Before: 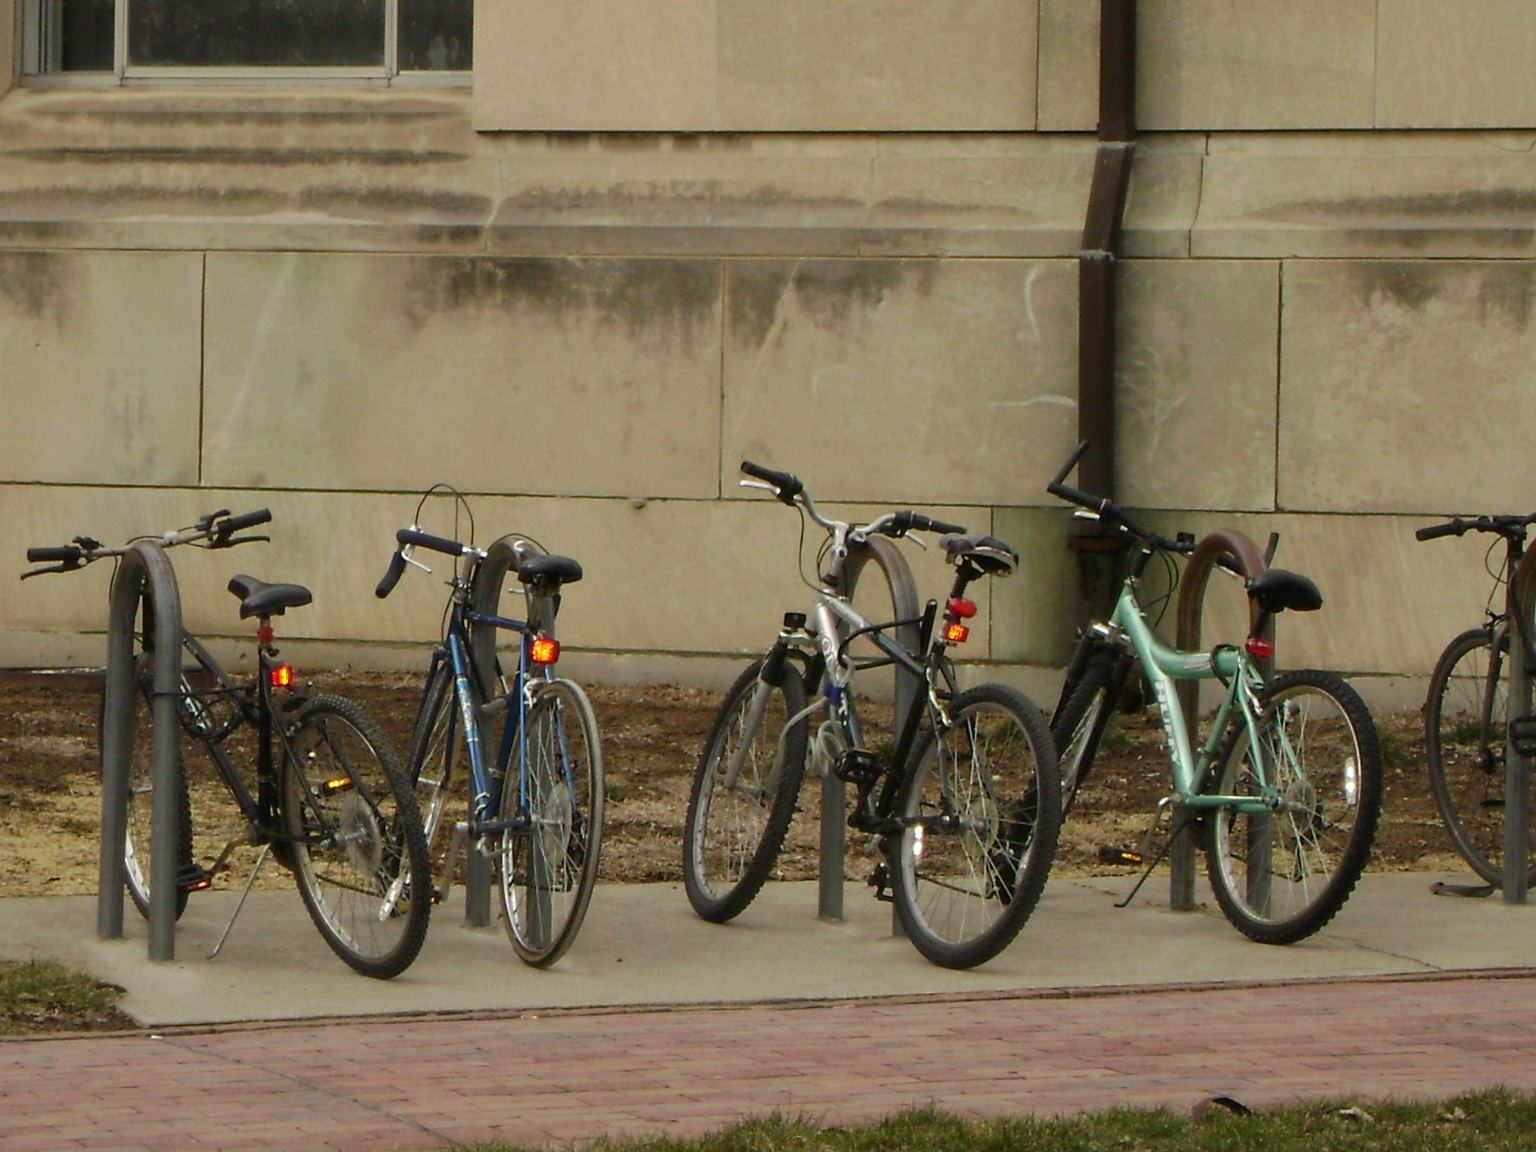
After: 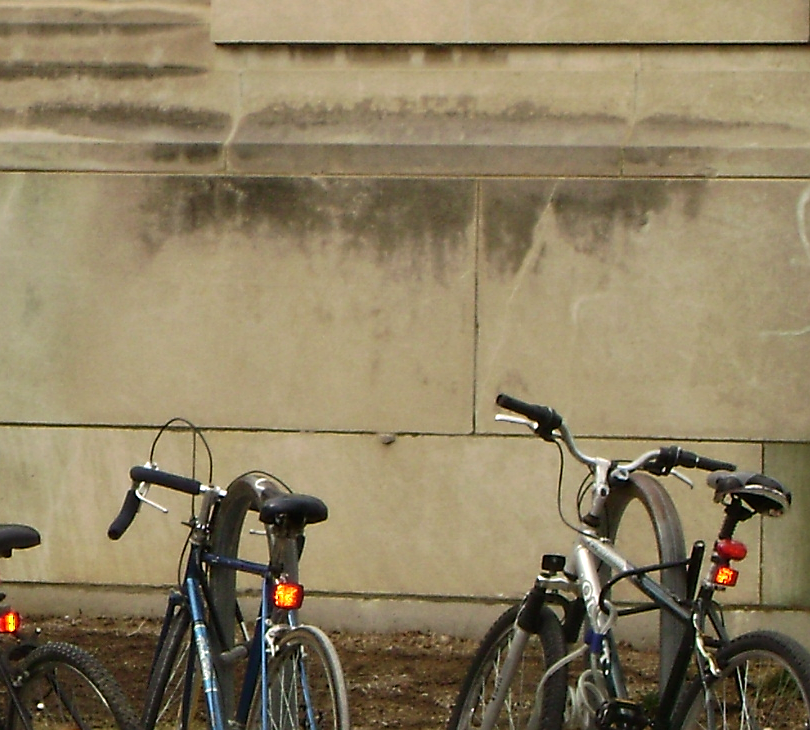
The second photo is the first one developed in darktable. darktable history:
sharpen: radius 0.979, amount 0.606
tone equalizer: -8 EV -0.388 EV, -7 EV -0.419 EV, -6 EV -0.322 EV, -5 EV -0.194 EV, -3 EV 0.224 EV, -2 EV 0.354 EV, -1 EV 0.391 EV, +0 EV 0.441 EV, edges refinement/feathering 500, mask exposure compensation -1.57 EV, preserve details no
crop: left 17.877%, top 7.849%, right 32.477%, bottom 32.436%
